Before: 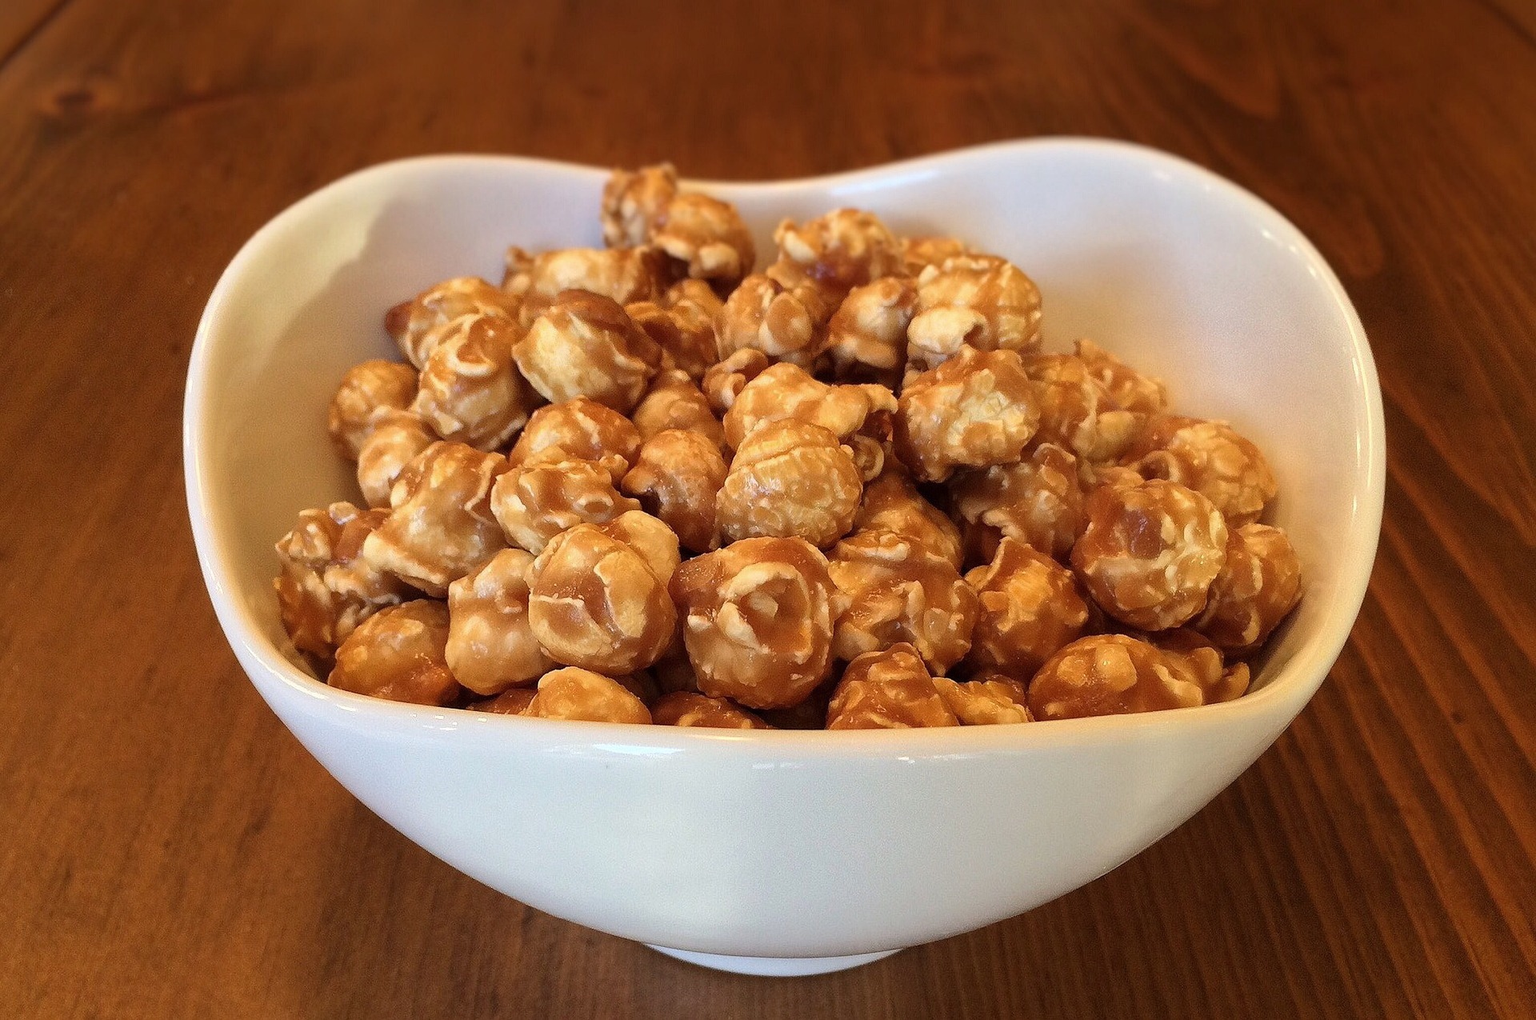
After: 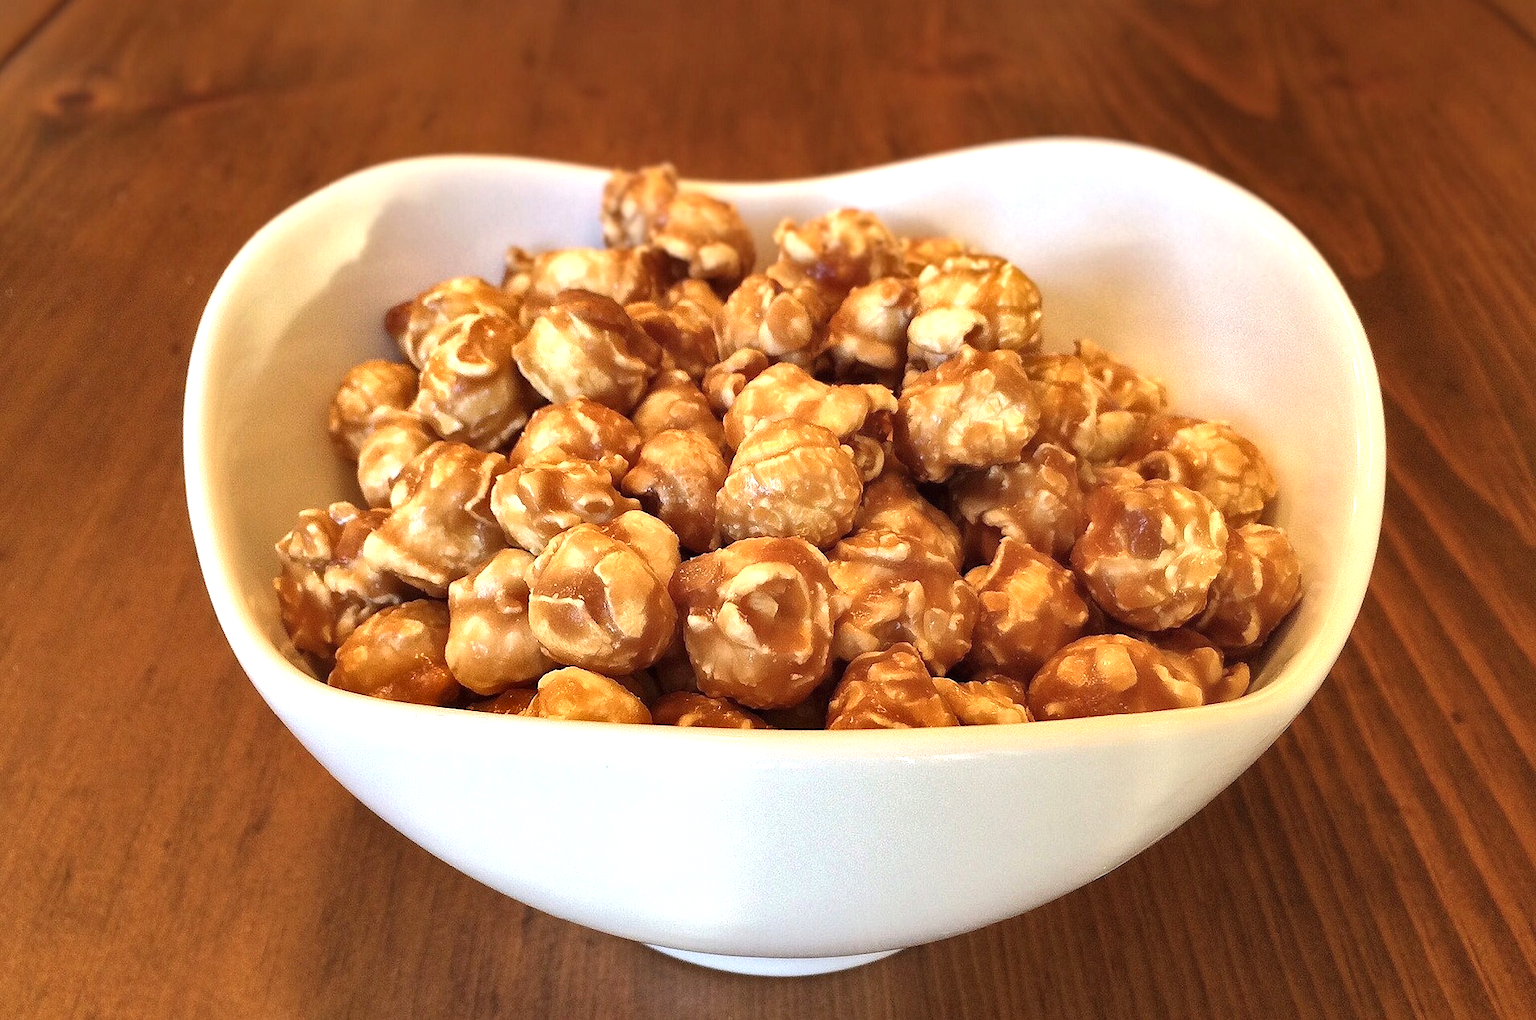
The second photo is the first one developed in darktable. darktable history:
exposure: black level correction 0, exposure 0.7 EV, compensate exposure bias true, compensate highlight preservation false
contrast brightness saturation: saturation -0.05
shadows and highlights: shadows 32.83, highlights -47.7, soften with gaussian
